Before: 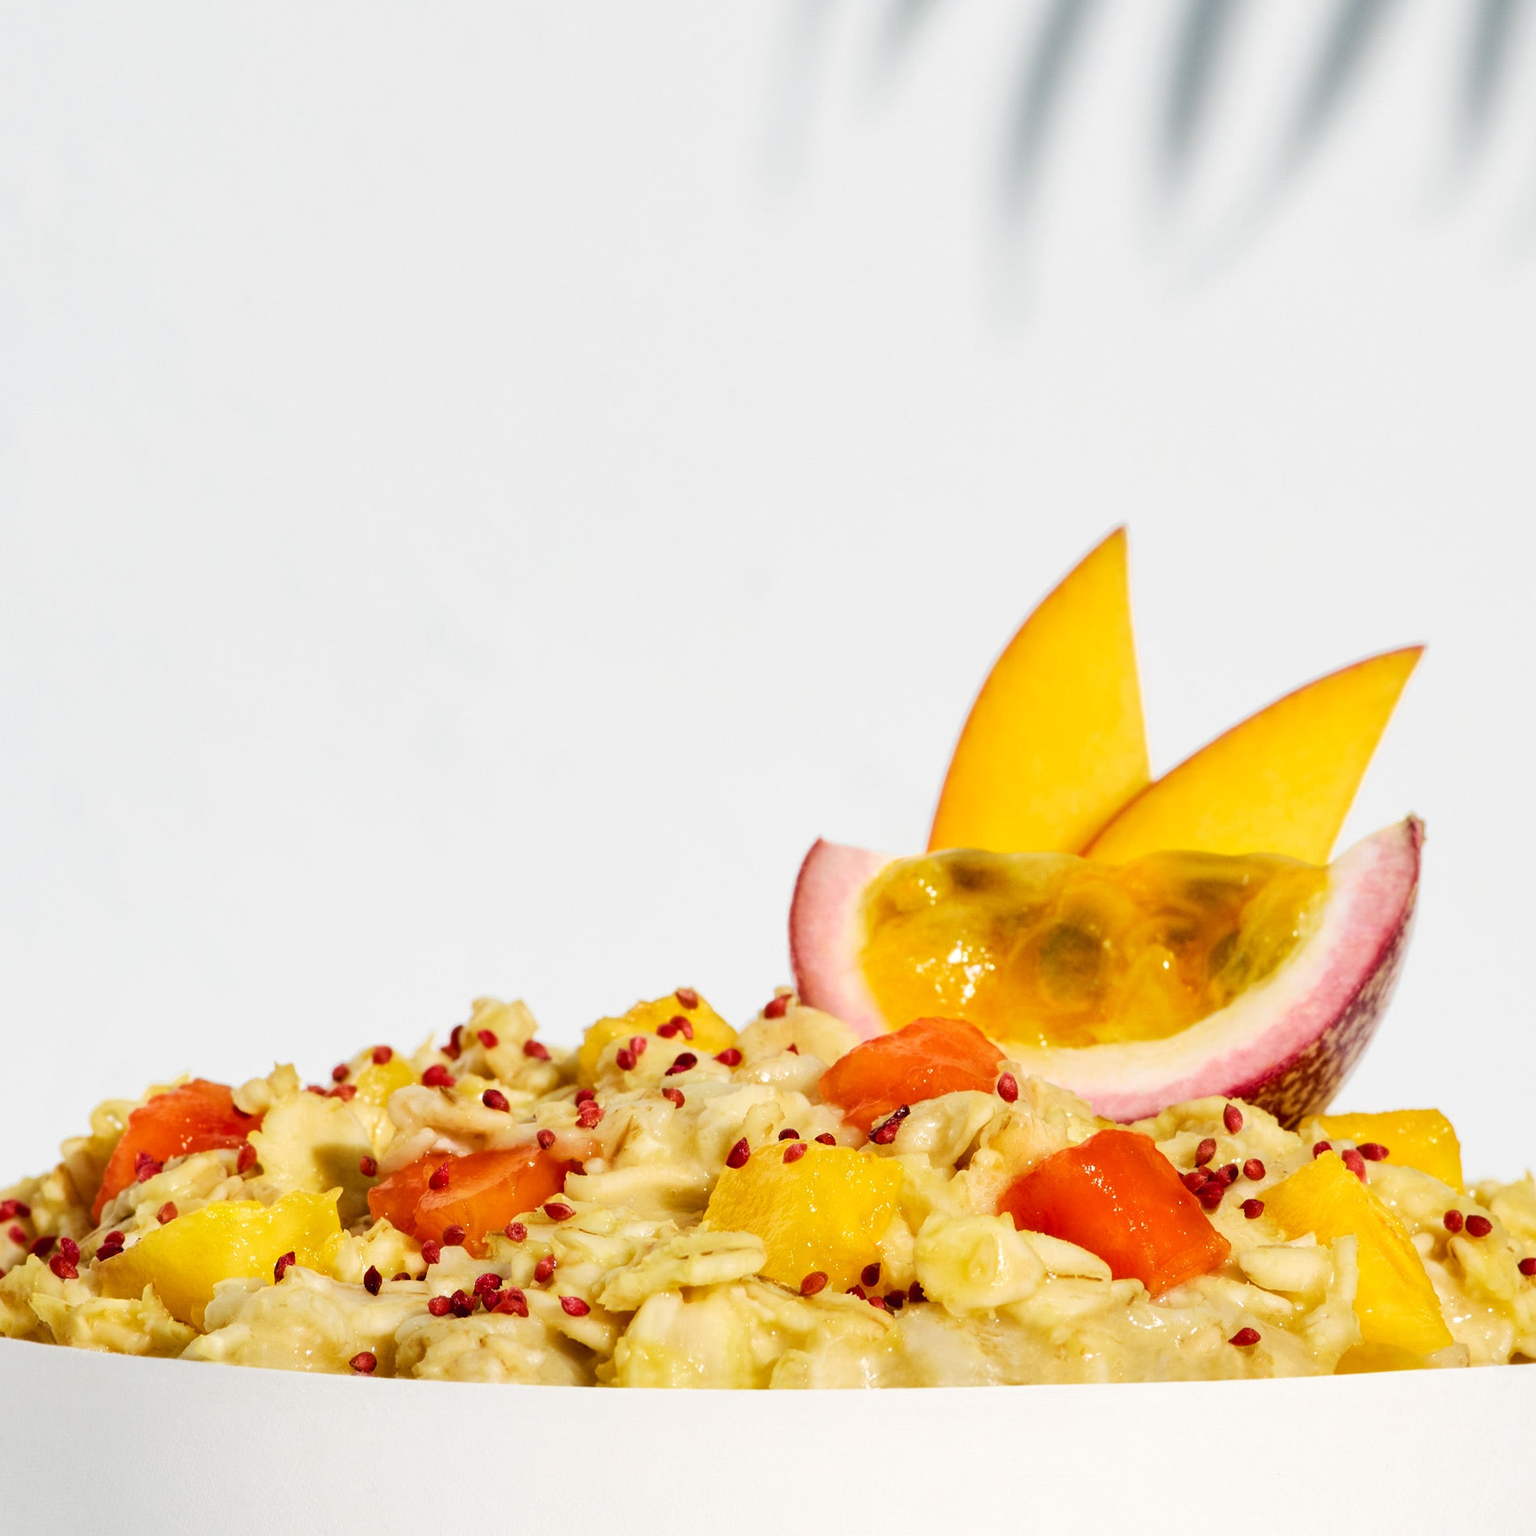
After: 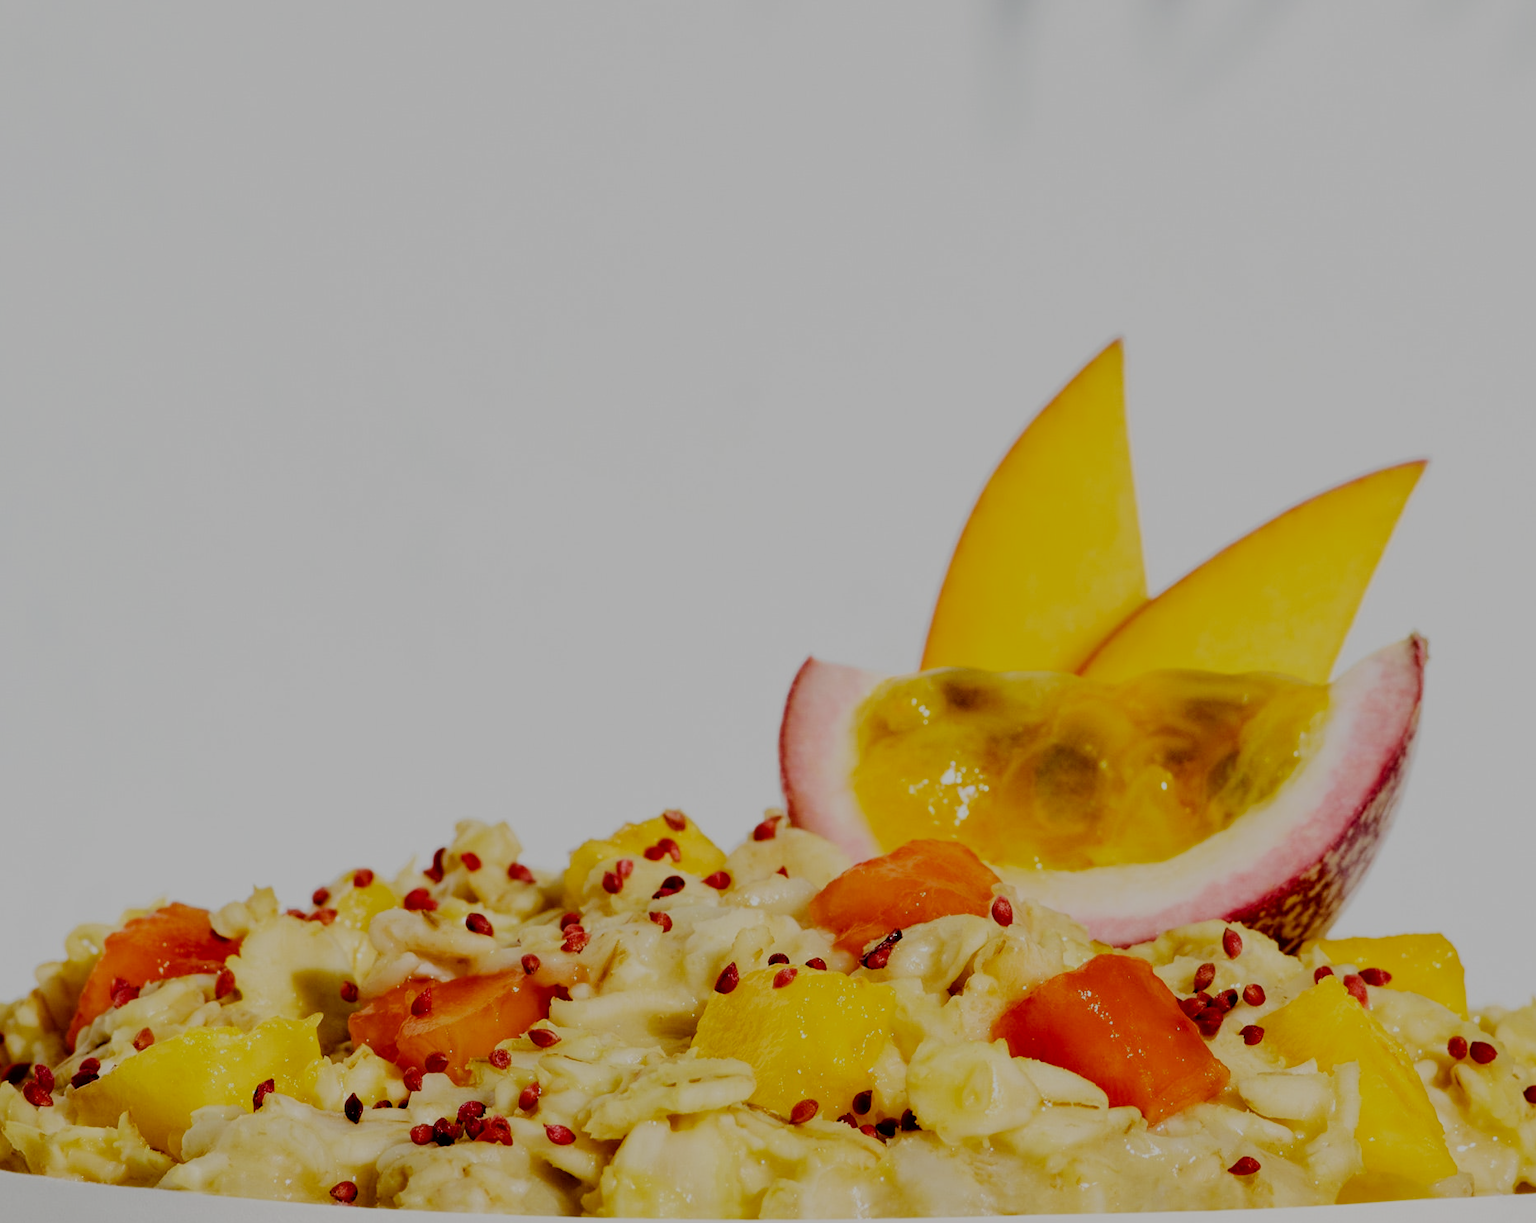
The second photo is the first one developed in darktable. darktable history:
filmic rgb: middle gray luminance 30%, black relative exposure -9 EV, white relative exposure 7 EV, threshold 6 EV, target black luminance 0%, hardness 2.94, latitude 2.04%, contrast 0.963, highlights saturation mix 5%, shadows ↔ highlights balance 12.16%, add noise in highlights 0, preserve chrominance no, color science v3 (2019), use custom middle-gray values true, iterations of high-quality reconstruction 0, contrast in highlights soft, enable highlight reconstruction true
crop and rotate: left 1.814%, top 12.818%, right 0.25%, bottom 9.225%
